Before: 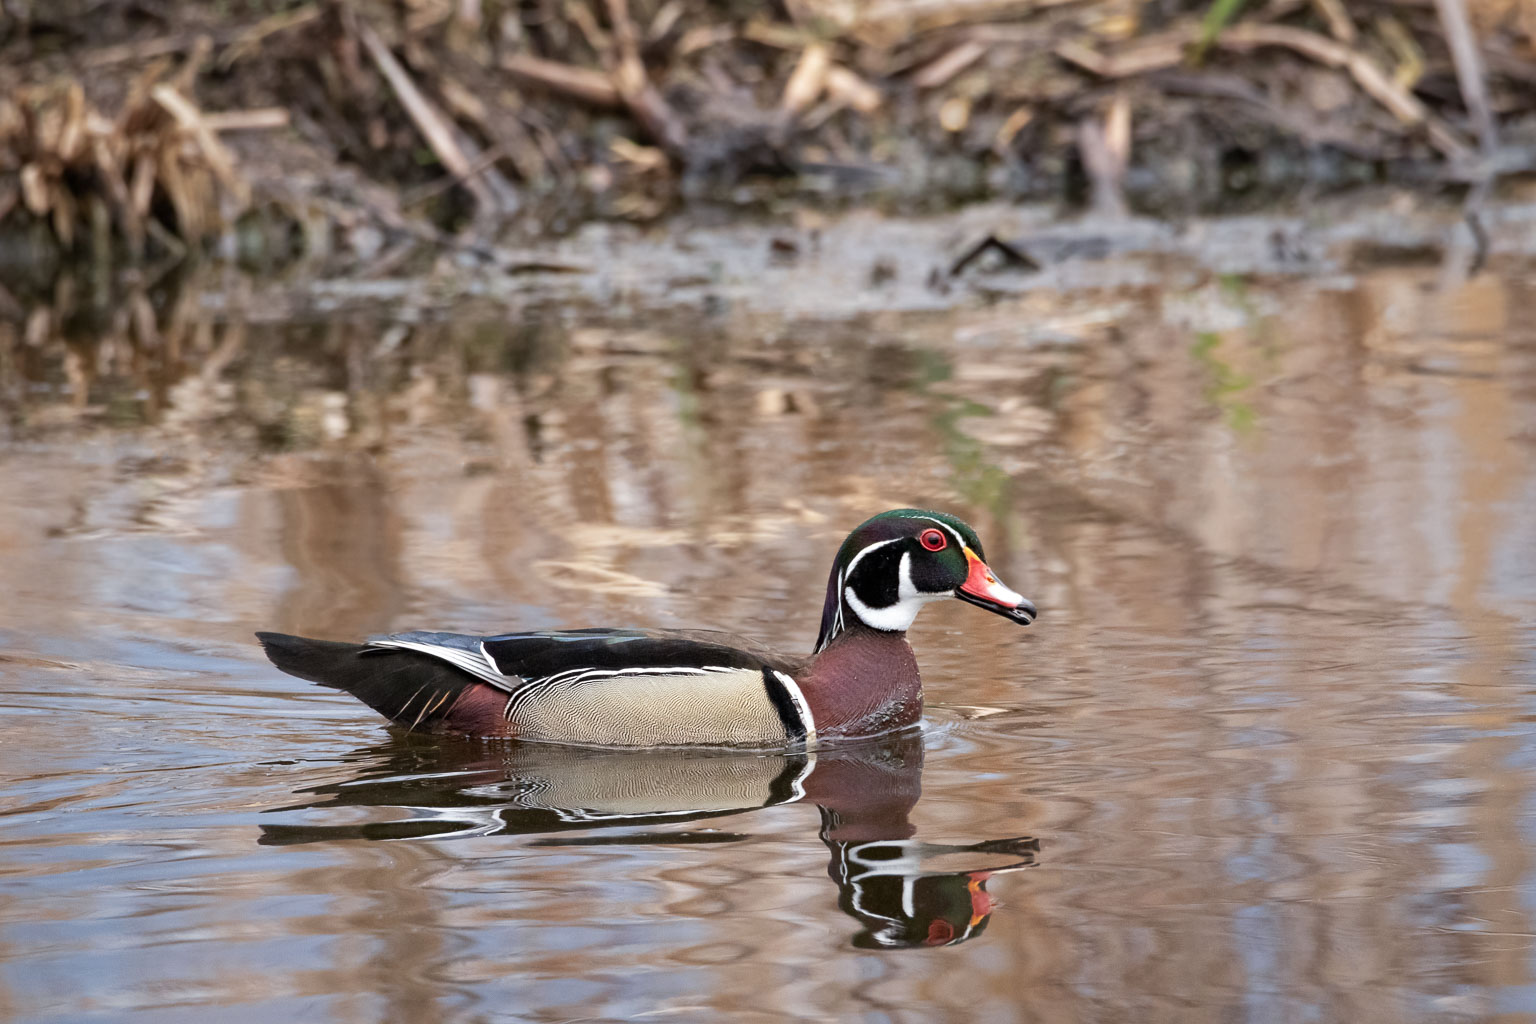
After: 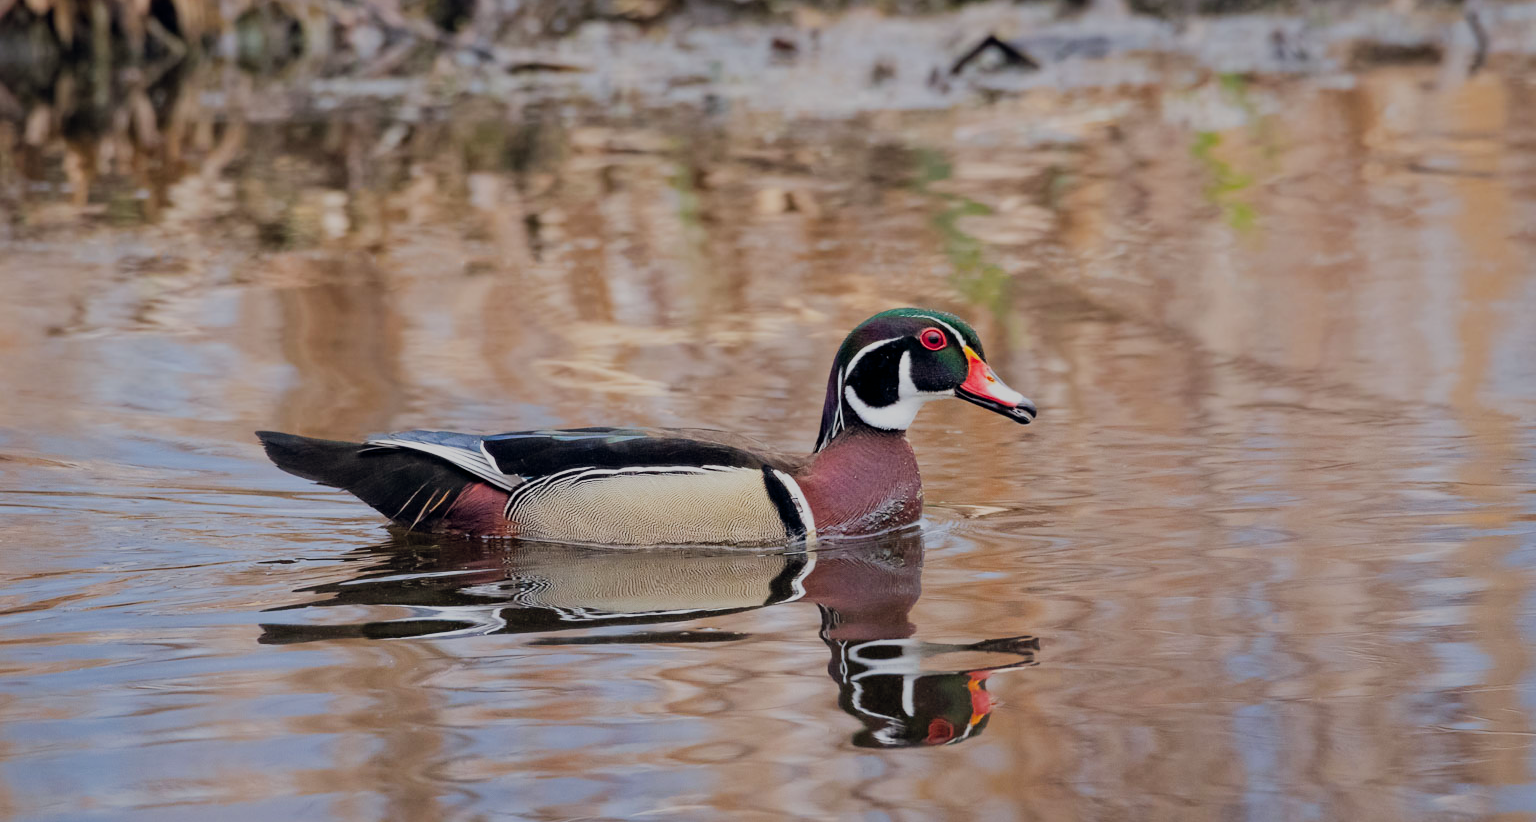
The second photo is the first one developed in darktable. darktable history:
crop and rotate: top 19.665%
color balance rgb: global offset › chroma 0.069%, global offset › hue 253.96°, perceptual saturation grading › global saturation 30.639%, contrast -9.733%
filmic rgb: black relative exposure -8.49 EV, white relative exposure 5.56 EV, hardness 3.39, contrast 1.02
